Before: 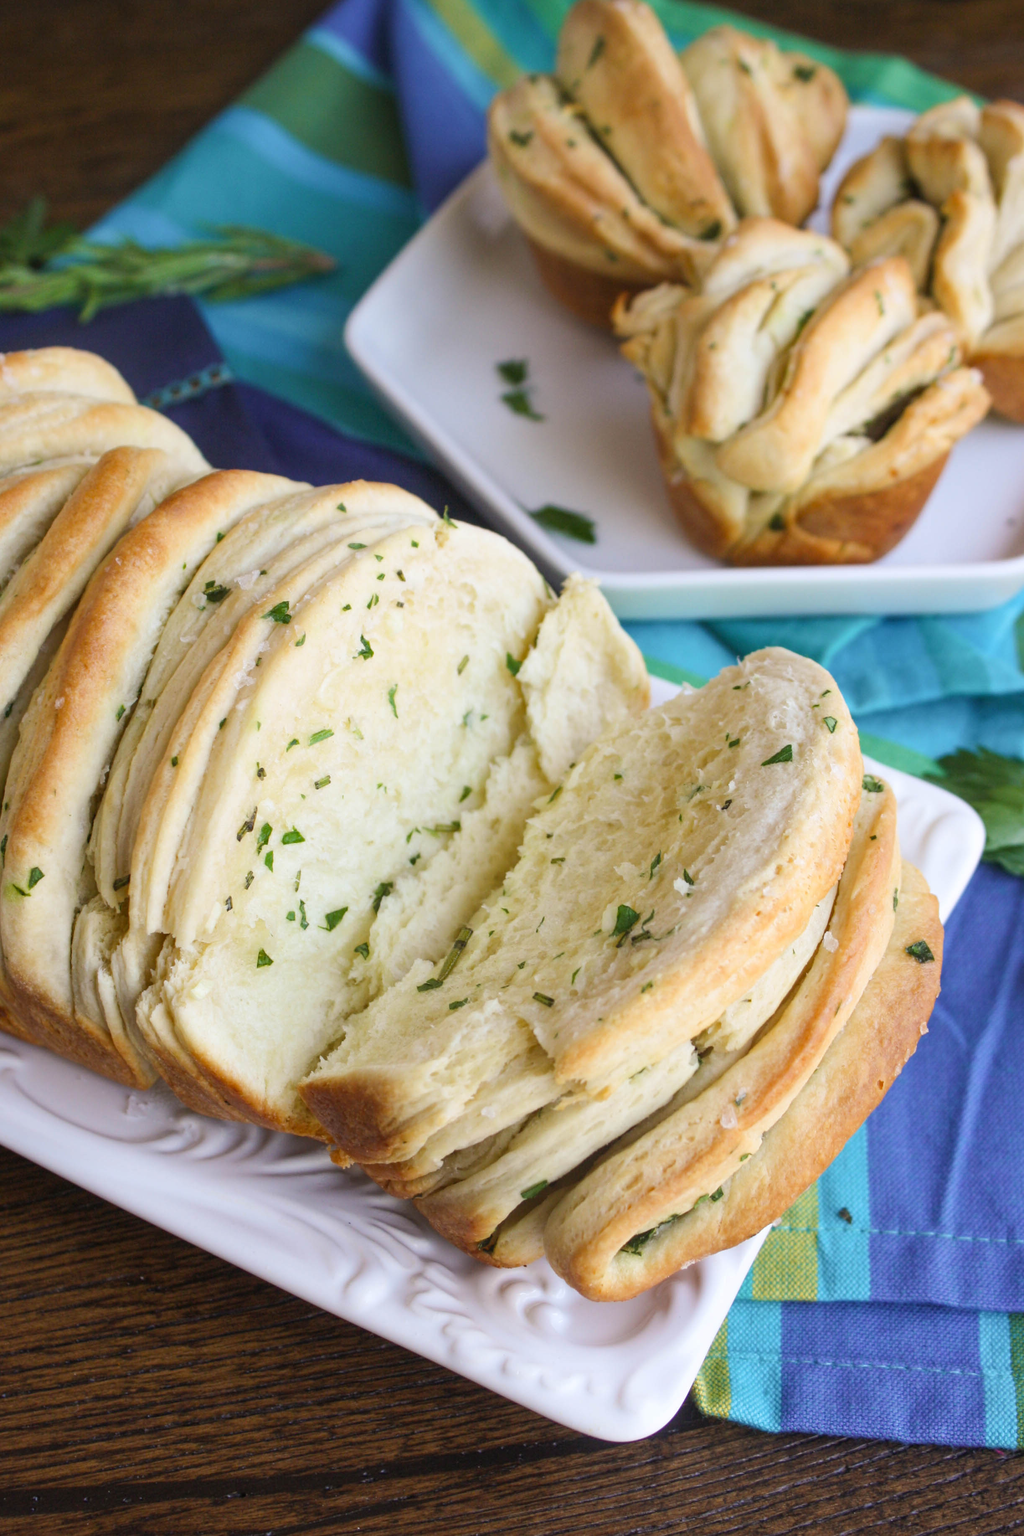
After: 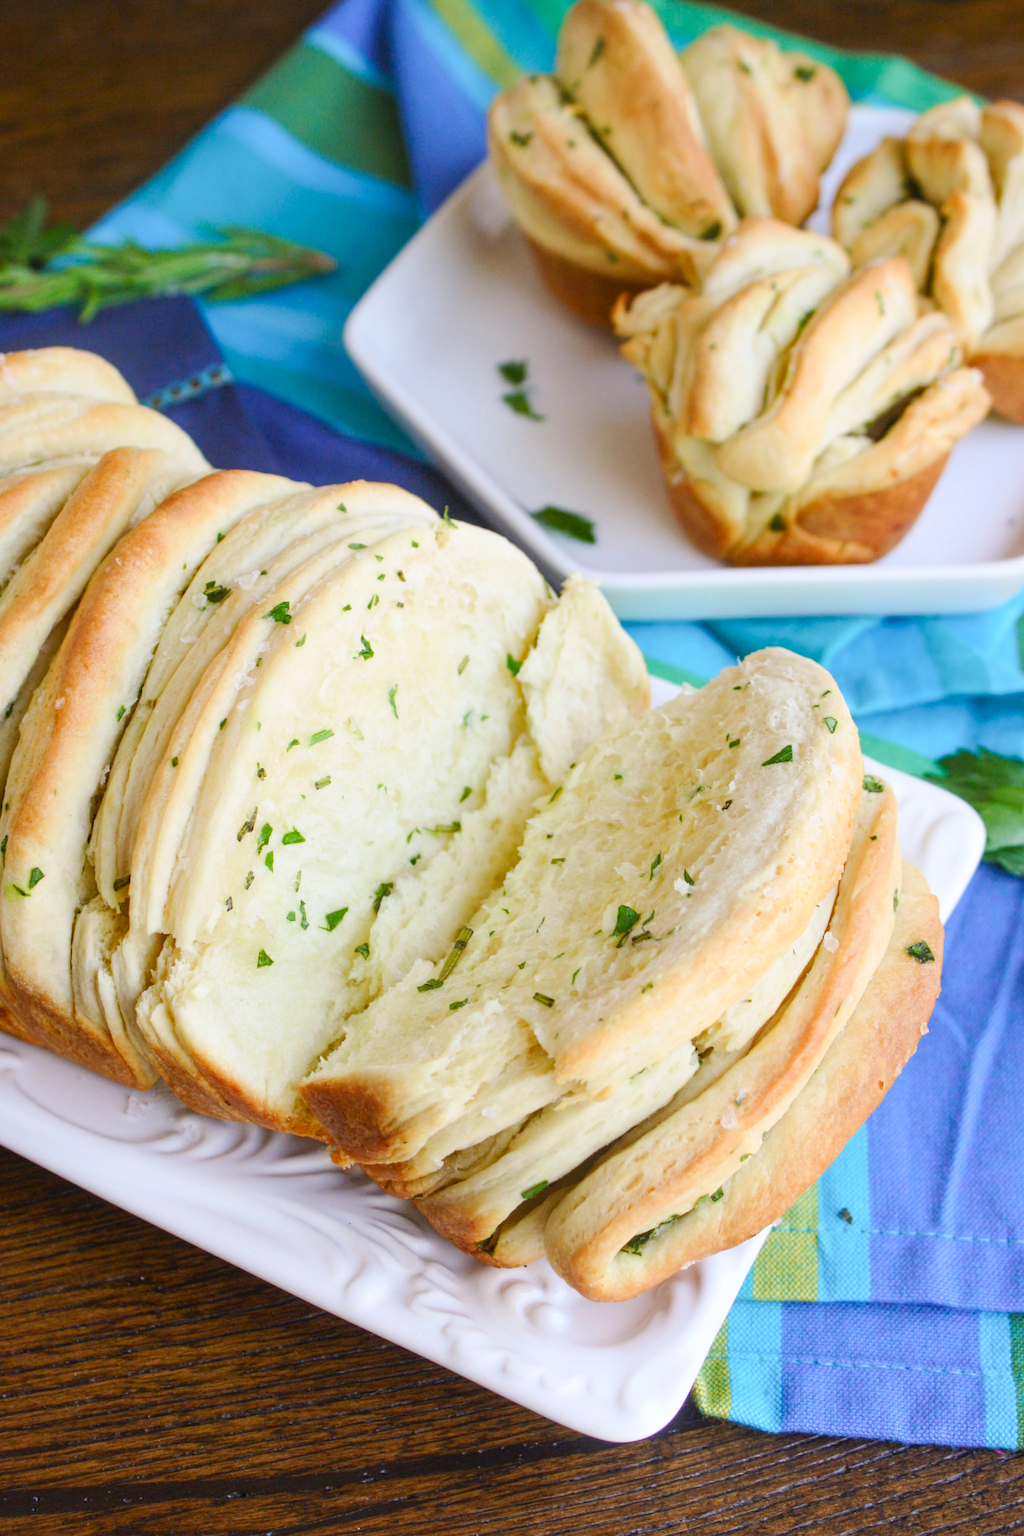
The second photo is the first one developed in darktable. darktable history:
tone curve: curves: ch0 [(0, 0) (0.003, 0.004) (0.011, 0.015) (0.025, 0.033) (0.044, 0.059) (0.069, 0.092) (0.1, 0.132) (0.136, 0.18) (0.177, 0.235) (0.224, 0.297) (0.277, 0.366) (0.335, 0.44) (0.399, 0.52) (0.468, 0.594) (0.543, 0.661) (0.623, 0.727) (0.709, 0.79) (0.801, 0.86) (0.898, 0.928) (1, 1)], preserve colors none
color look up table: target L [64.97, 46.35, 33.2, 100, 80.68, 72.92, 63.12, 57.65, 51.81, 42.94, 45.47, 38.37, 26.65, 71.02, 58.89, 50.52, 49.2, 35.4, 24.54, 24.98, 63.44, 48.11, 42.58, 27, 0 ×25], target a [-24.6, -38.53, -10.8, -0.001, 0.177, 3.198, 21.29, 21.46, 43.2, -0.174, 54.79, 56.38, 15.88, -0.286, -0.182, 8.698, 54.64, 11.02, 26.46, 21.97, -29.77, -20.03, -2.396, -0.413, 0 ×25], target b [61.2, 37.51, 26.99, 0.009, 1.384, 77.1, 65.37, 18.25, 51.87, 0.146, 16.42, 28.52, 19.18, -1.17, -1.402, -33.1, -16.44, -66, -21.38, -69.74, -6.836, -45.04, -35.67, -1.009, 0 ×25], num patches 24
